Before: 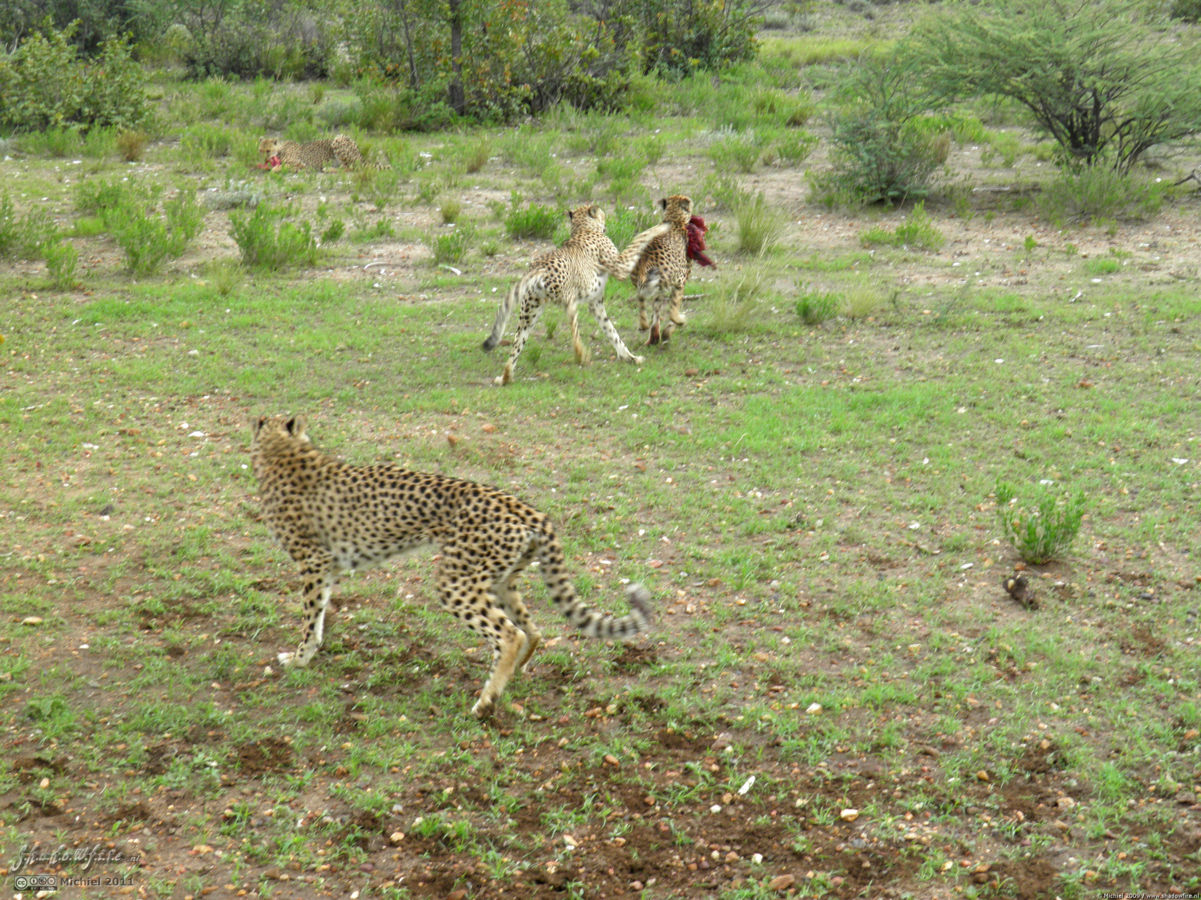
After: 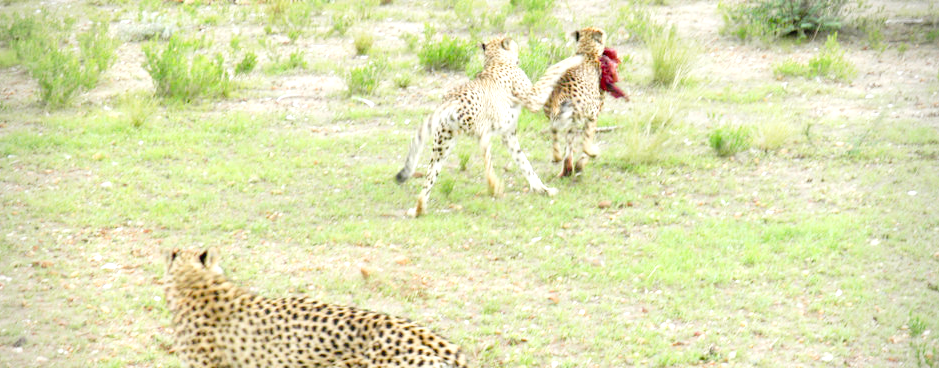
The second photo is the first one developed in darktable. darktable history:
crop: left 7.296%, top 18.777%, right 14.448%, bottom 40.333%
vignetting: on, module defaults
tone curve: curves: ch0 [(0, 0) (0.135, 0.09) (0.326, 0.386) (0.489, 0.573) (0.663, 0.749) (0.854, 0.897) (1, 0.974)]; ch1 [(0, 0) (0.366, 0.367) (0.475, 0.453) (0.494, 0.493) (0.504, 0.497) (0.544, 0.569) (0.562, 0.605) (0.622, 0.694) (1, 1)]; ch2 [(0, 0) (0.333, 0.346) (0.375, 0.375) (0.424, 0.43) (0.476, 0.492) (0.502, 0.503) (0.533, 0.534) (0.572, 0.603) (0.605, 0.656) (0.641, 0.709) (1, 1)], preserve colors none
exposure: black level correction 0, exposure 1.001 EV, compensate highlight preservation false
